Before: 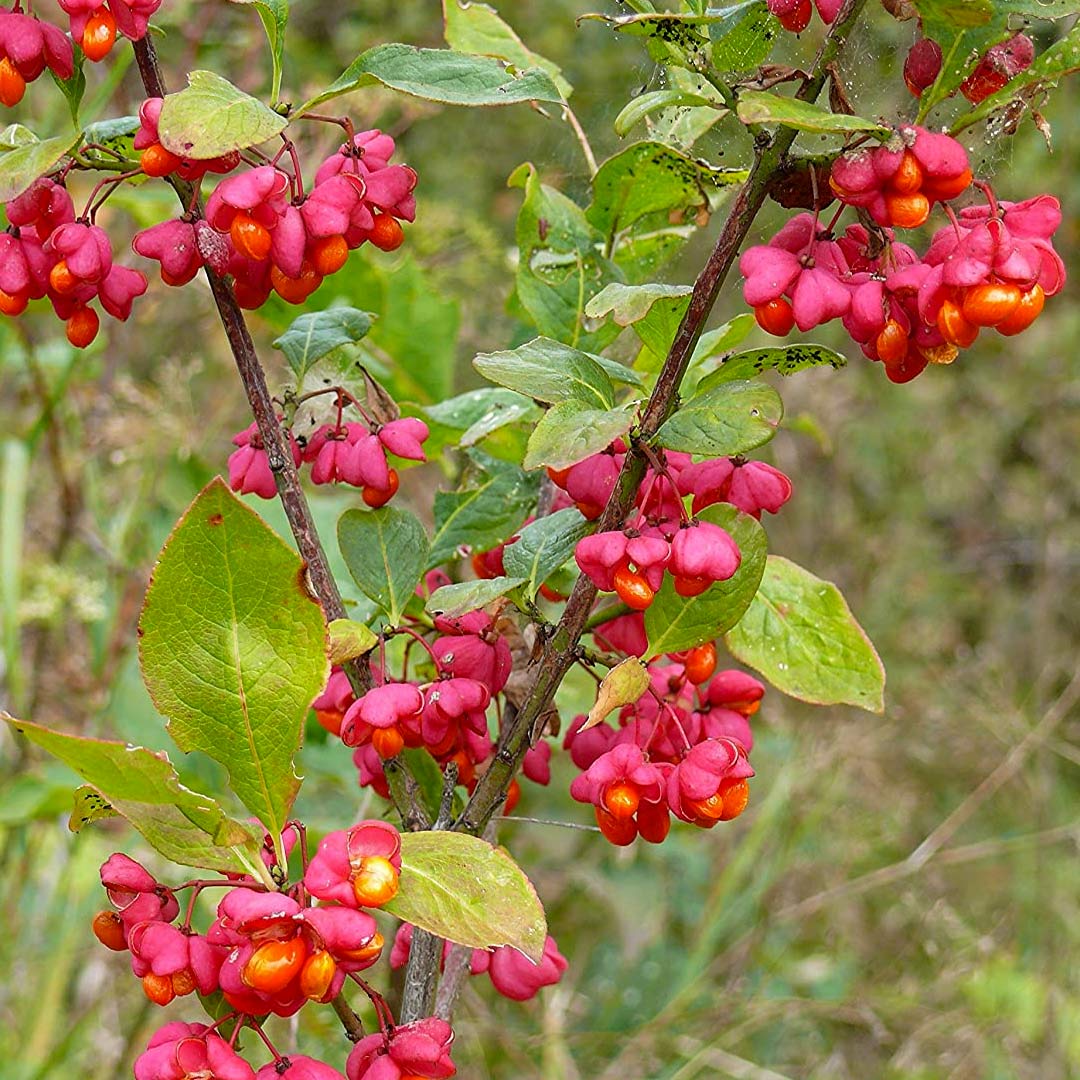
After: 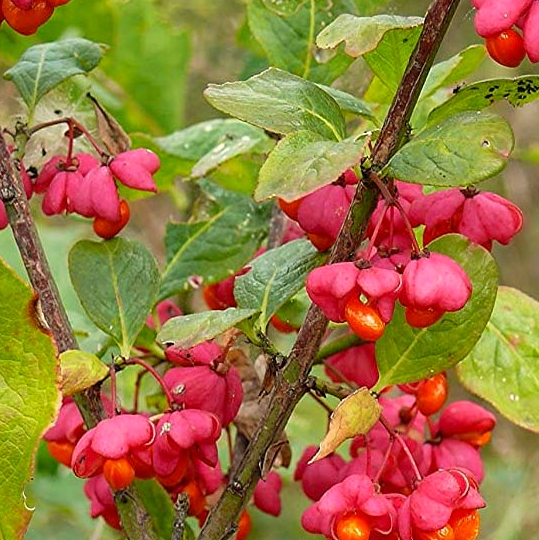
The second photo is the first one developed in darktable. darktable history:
crop: left 25%, top 25%, right 25%, bottom 25%
white balance: red 1.029, blue 0.92
